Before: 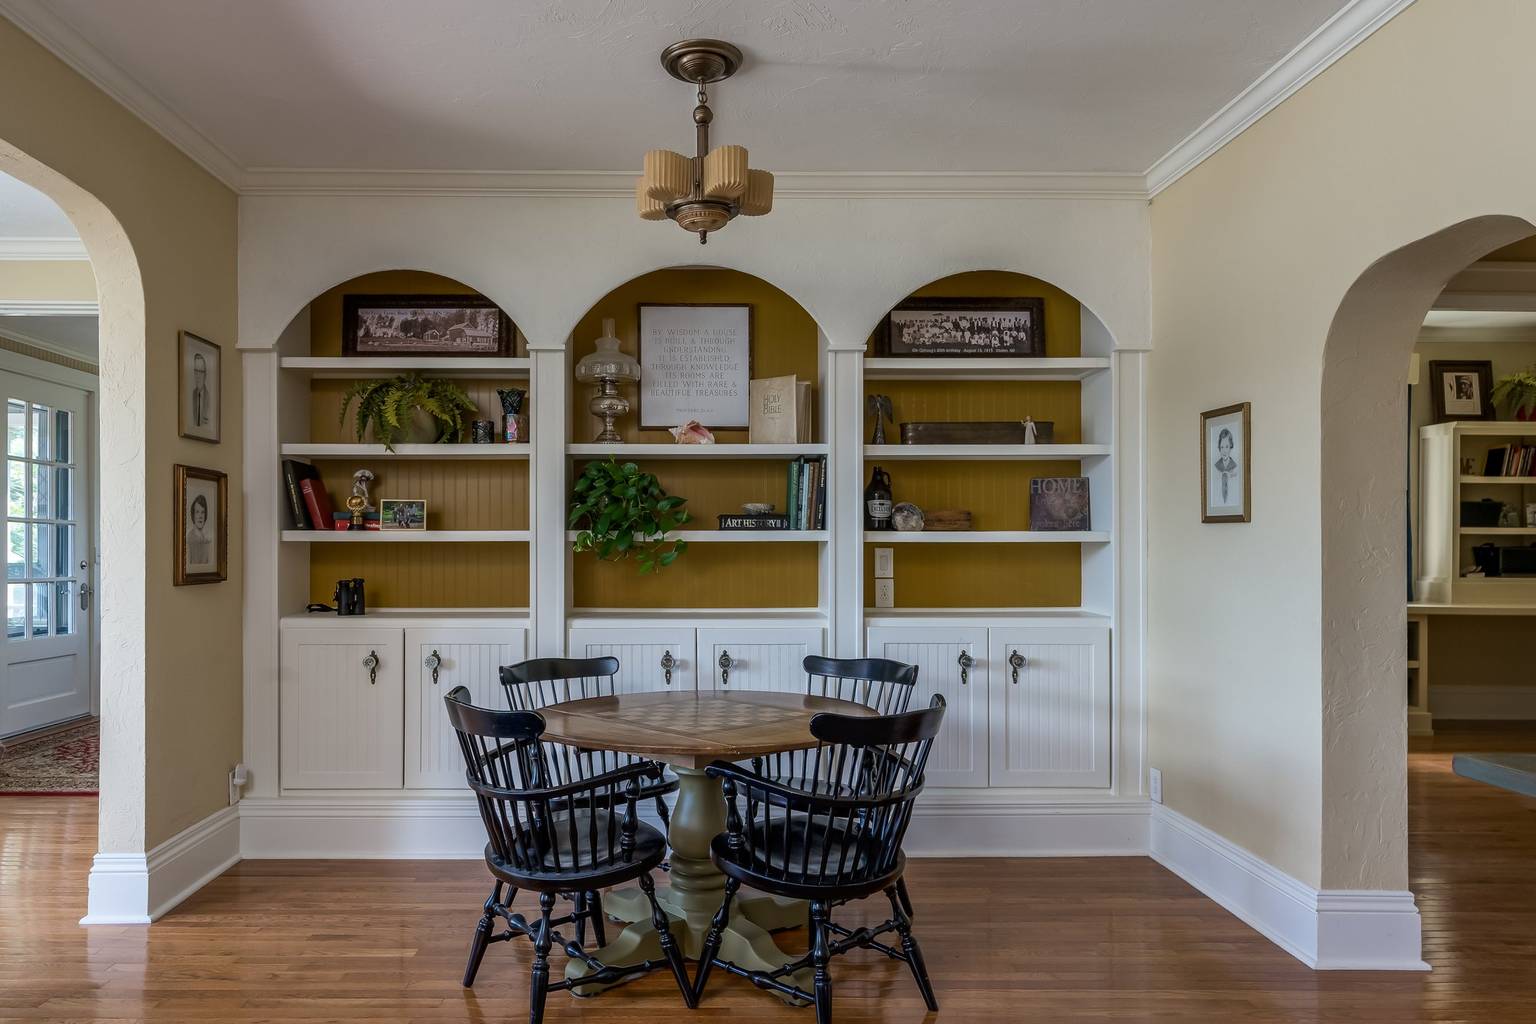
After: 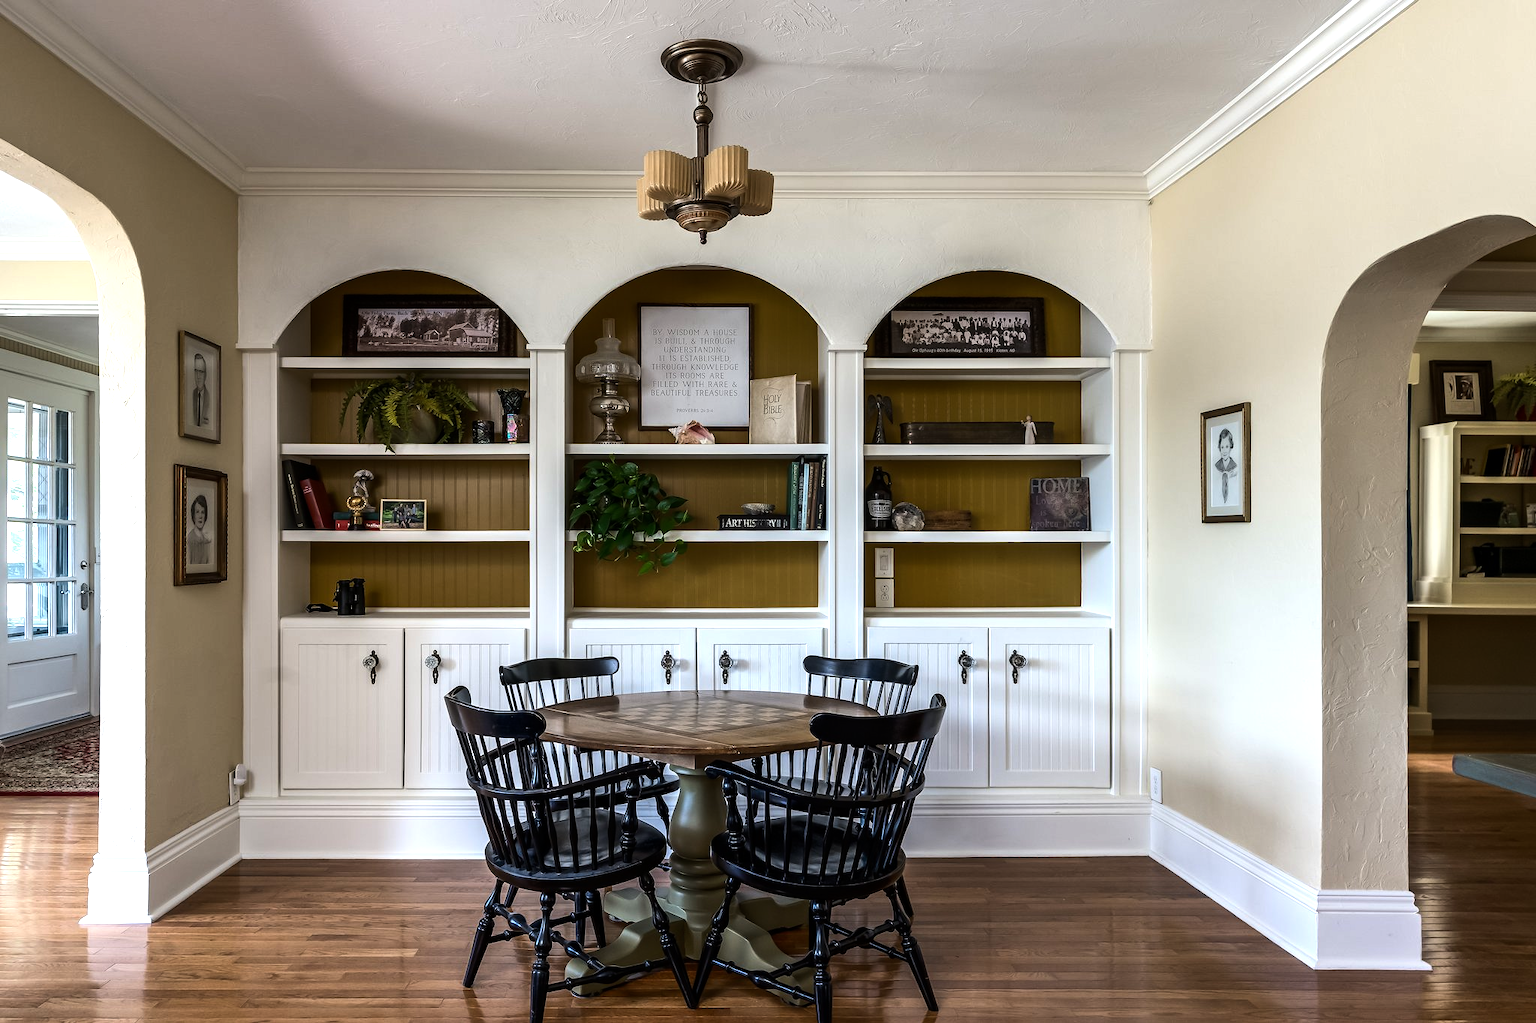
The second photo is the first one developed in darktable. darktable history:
tone equalizer: -8 EV -1.07 EV, -7 EV -1.02 EV, -6 EV -0.879 EV, -5 EV -0.569 EV, -3 EV 0.56 EV, -2 EV 0.854 EV, -1 EV 1.01 EV, +0 EV 1.06 EV, edges refinement/feathering 500, mask exposure compensation -1.57 EV, preserve details no
exposure: exposure 0.077 EV, compensate highlight preservation false
